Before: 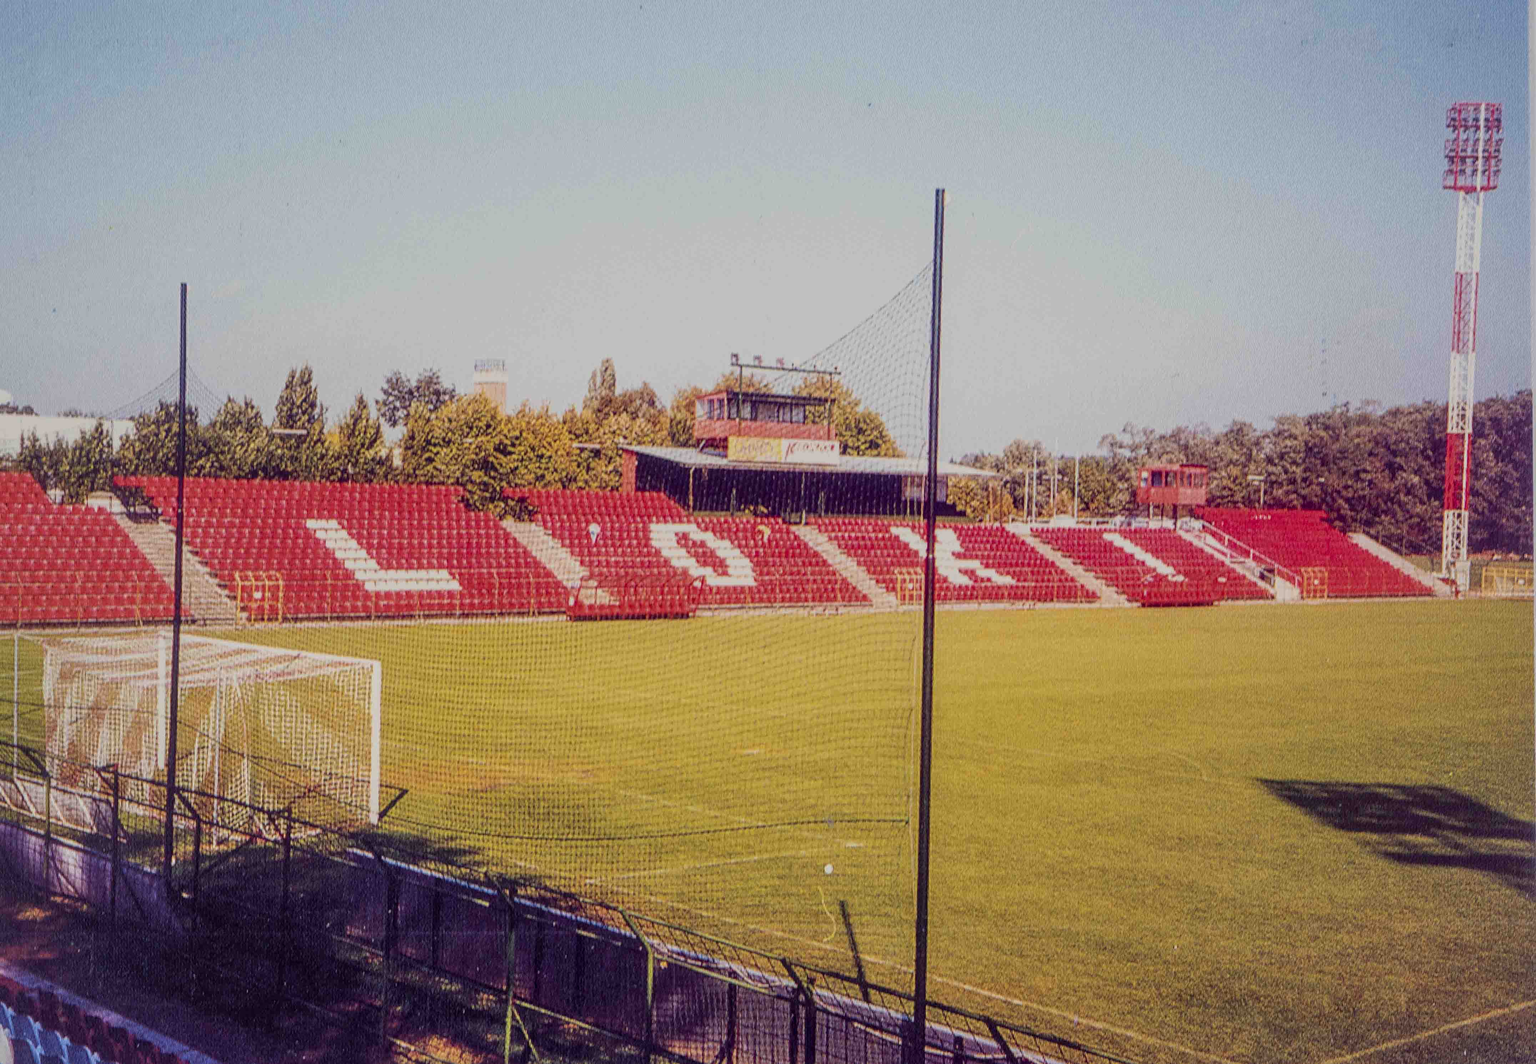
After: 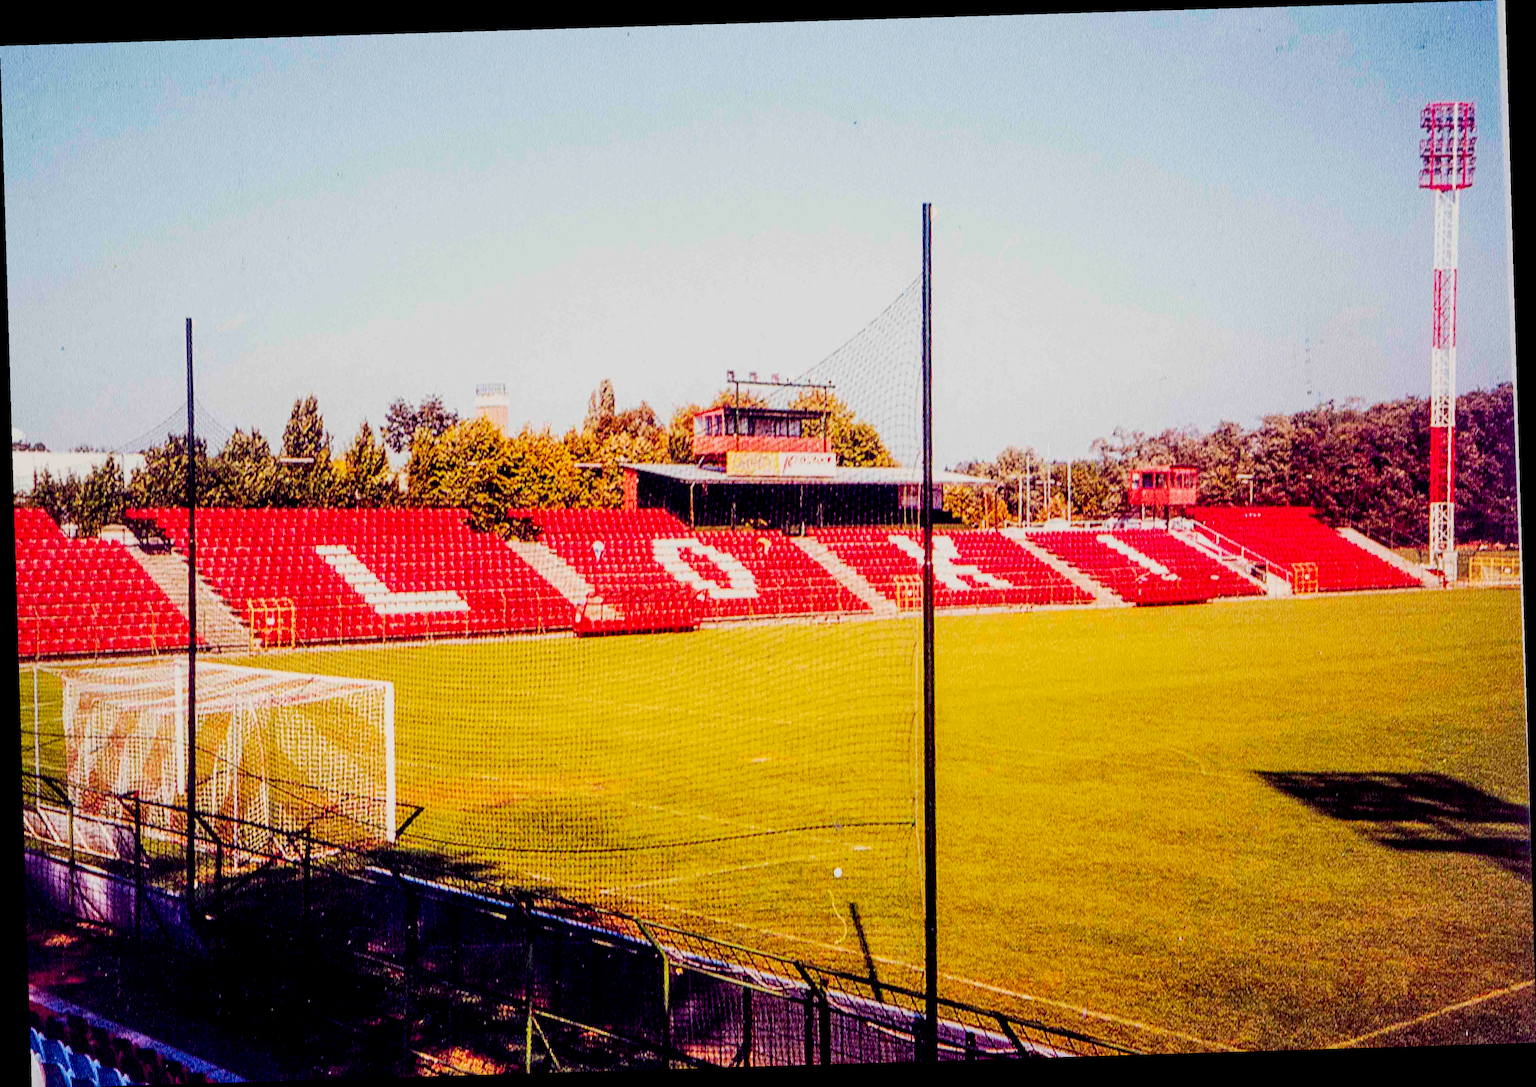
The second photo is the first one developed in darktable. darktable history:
tone curve: curves: ch0 [(0, 0) (0.003, 0.016) (0.011, 0.016) (0.025, 0.016) (0.044, 0.016) (0.069, 0.016) (0.1, 0.026) (0.136, 0.047) (0.177, 0.088) (0.224, 0.14) (0.277, 0.2) (0.335, 0.276) (0.399, 0.37) (0.468, 0.47) (0.543, 0.583) (0.623, 0.698) (0.709, 0.779) (0.801, 0.858) (0.898, 0.929) (1, 1)], preserve colors none
rotate and perspective: rotation -1.75°, automatic cropping off
exposure: black level correction 0.025, exposure 0.182 EV, compensate highlight preservation false
